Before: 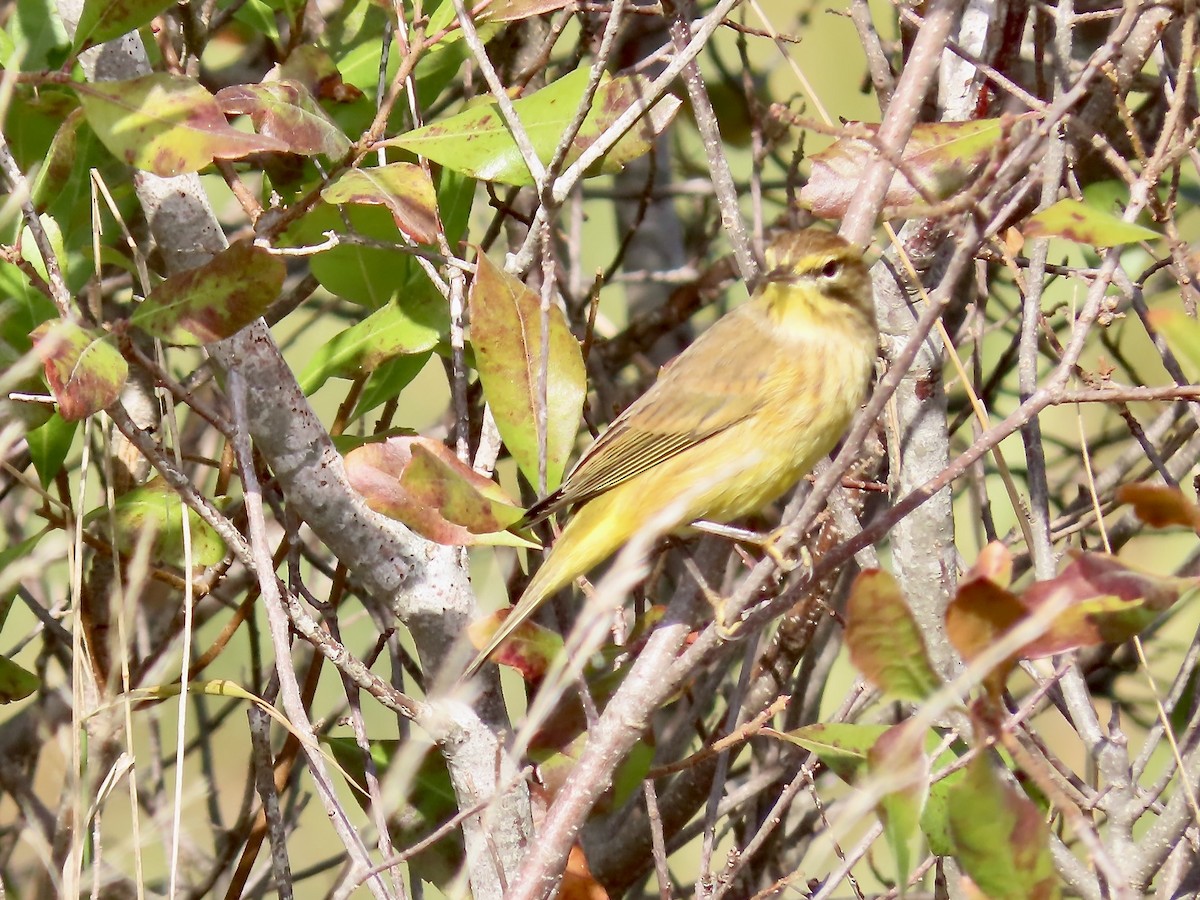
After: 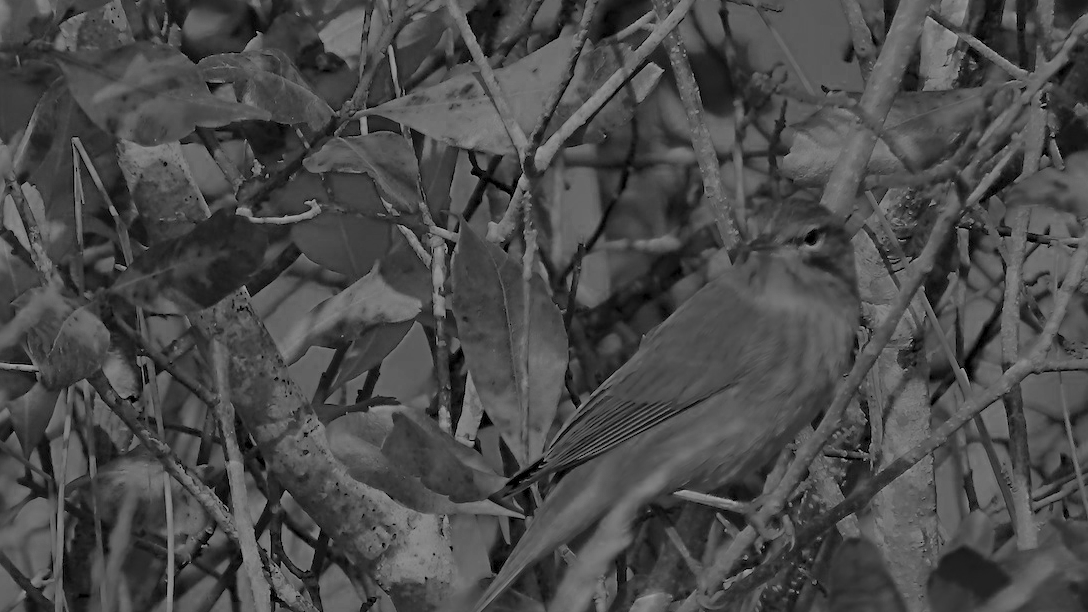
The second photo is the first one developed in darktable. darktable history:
crop: left 1.509%, top 3.452%, right 7.696%, bottom 28.452%
color zones: curves: ch0 [(0.002, 0.429) (0.121, 0.212) (0.198, 0.113) (0.276, 0.344) (0.331, 0.541) (0.41, 0.56) (0.482, 0.289) (0.619, 0.227) (0.721, 0.18) (0.821, 0.435) (0.928, 0.555) (1, 0.587)]; ch1 [(0, 0) (0.143, 0) (0.286, 0) (0.429, 0) (0.571, 0) (0.714, 0) (0.857, 0)]
sharpen: radius 4
color correction: highlights a* 17.94, highlights b* 35.39, shadows a* 1.48, shadows b* 6.42, saturation 1.01
